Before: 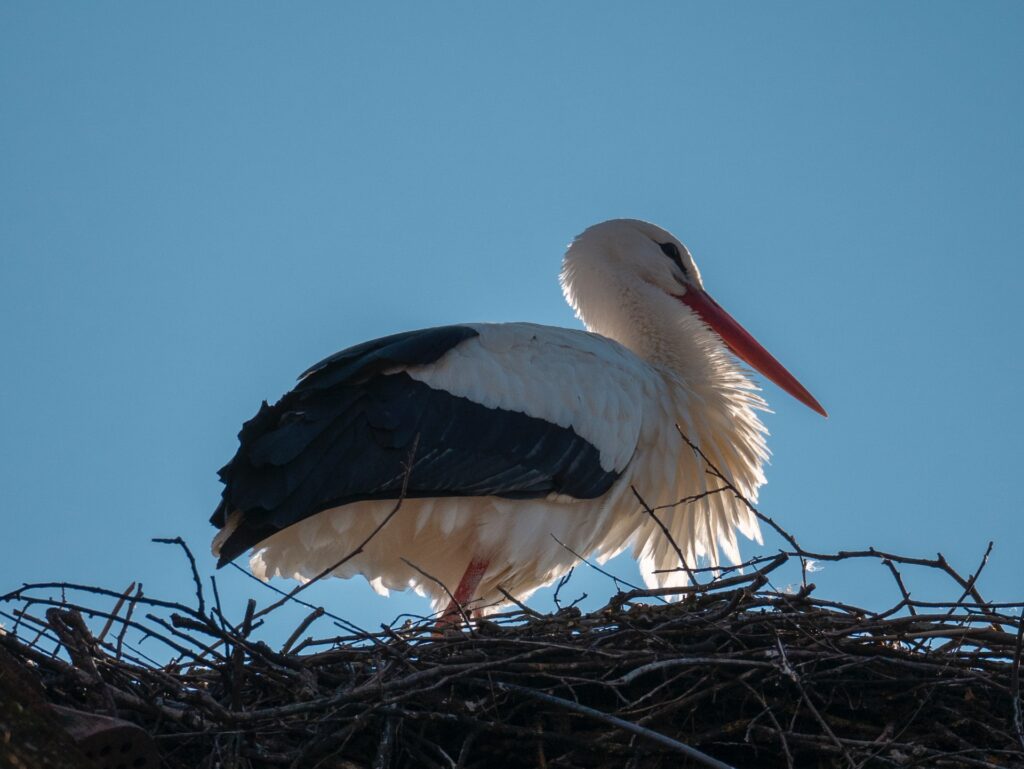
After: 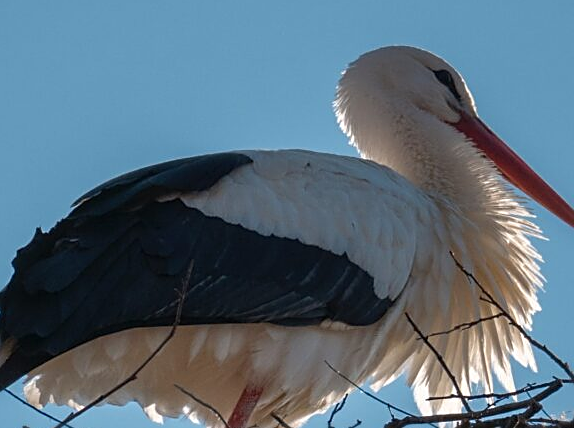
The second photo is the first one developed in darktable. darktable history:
sharpen: on, module defaults
crop and rotate: left 22.124%, top 22.514%, right 21.747%, bottom 21.825%
